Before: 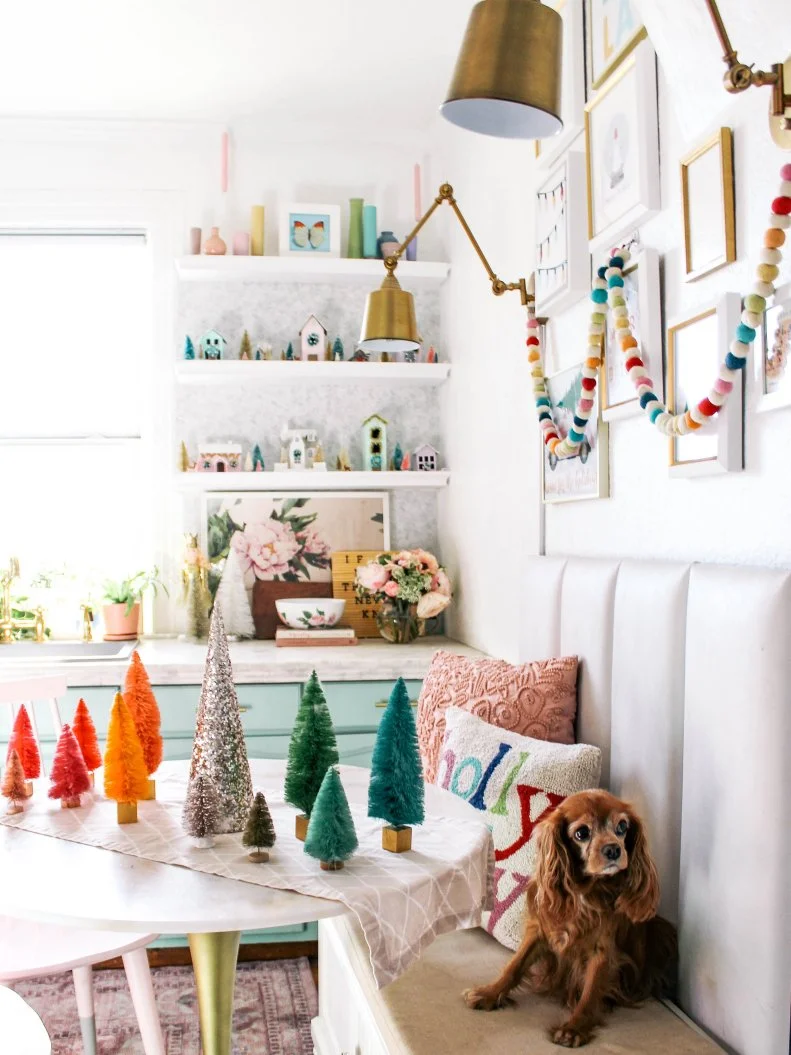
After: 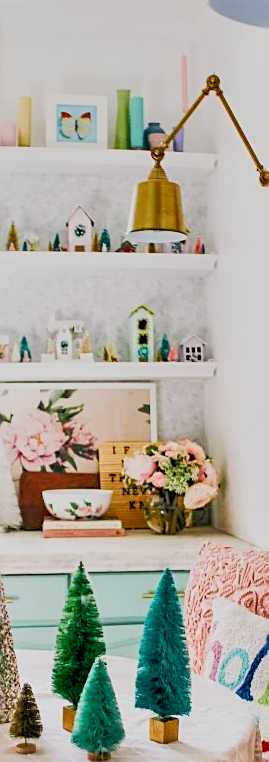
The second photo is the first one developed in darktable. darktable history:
crop and rotate: left 29.459%, top 10.353%, right 36.506%, bottom 17.341%
exposure: exposure 0.697 EV, compensate highlight preservation false
color balance rgb: global offset › luminance -1.019%, perceptual saturation grading › global saturation 30.392%, global vibrance 20%
filmic rgb: black relative exposure -7.65 EV, white relative exposure 4.56 EV, hardness 3.61, color science v5 (2021), contrast in shadows safe, contrast in highlights safe
sharpen: on, module defaults
shadows and highlights: soften with gaussian
